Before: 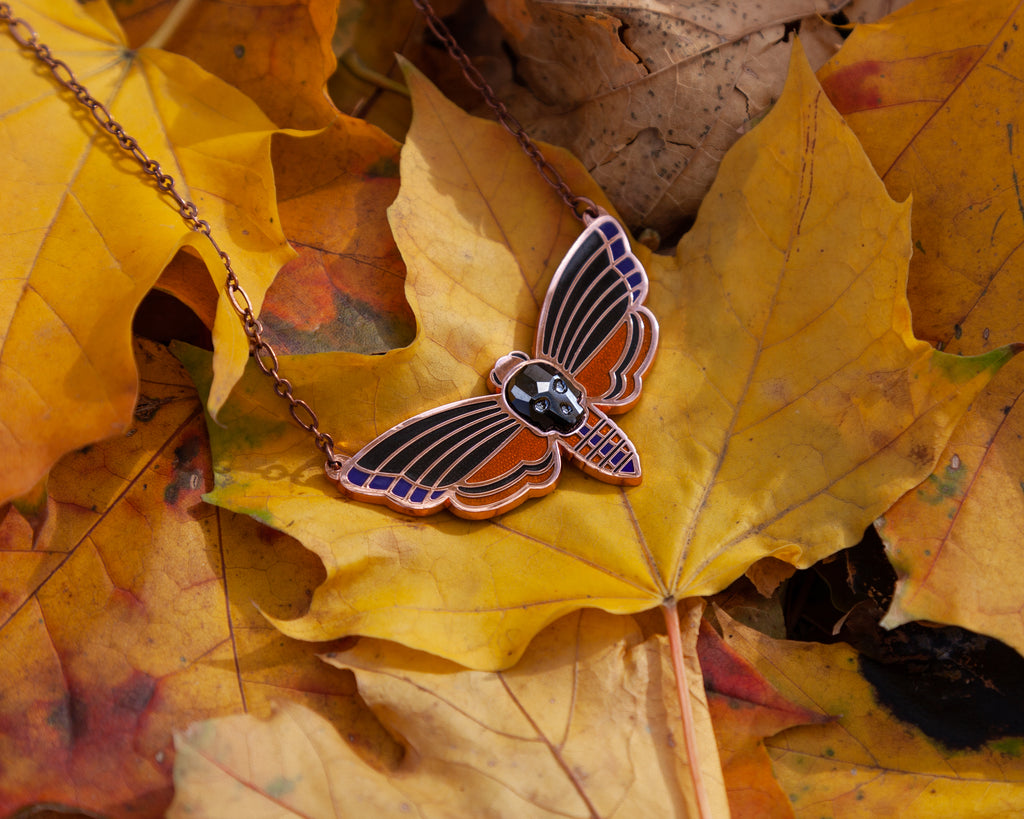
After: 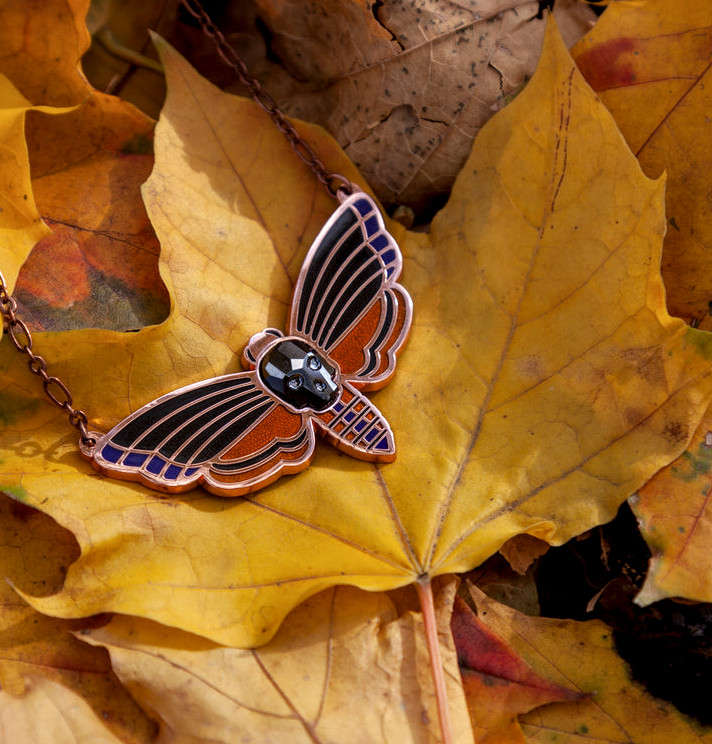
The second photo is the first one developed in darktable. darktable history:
crop and rotate: left 24.034%, top 2.838%, right 6.406%, bottom 6.299%
local contrast: highlights 83%, shadows 81%
